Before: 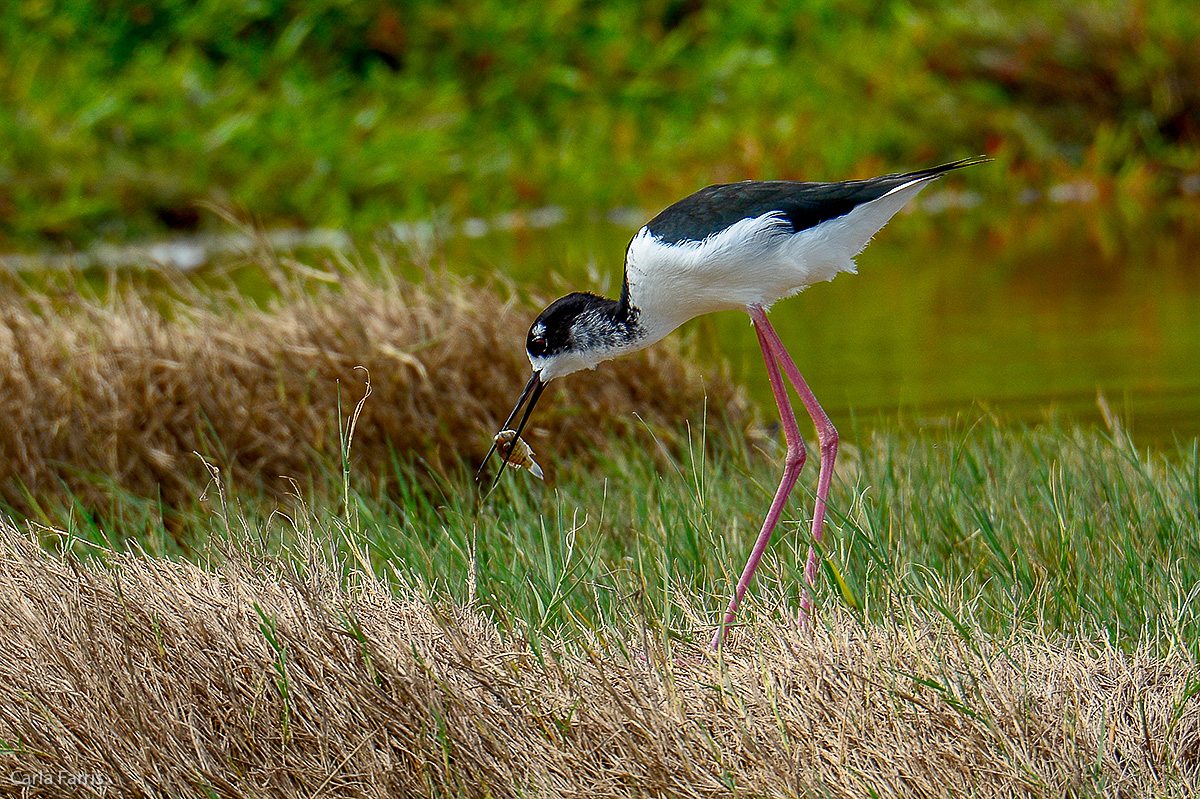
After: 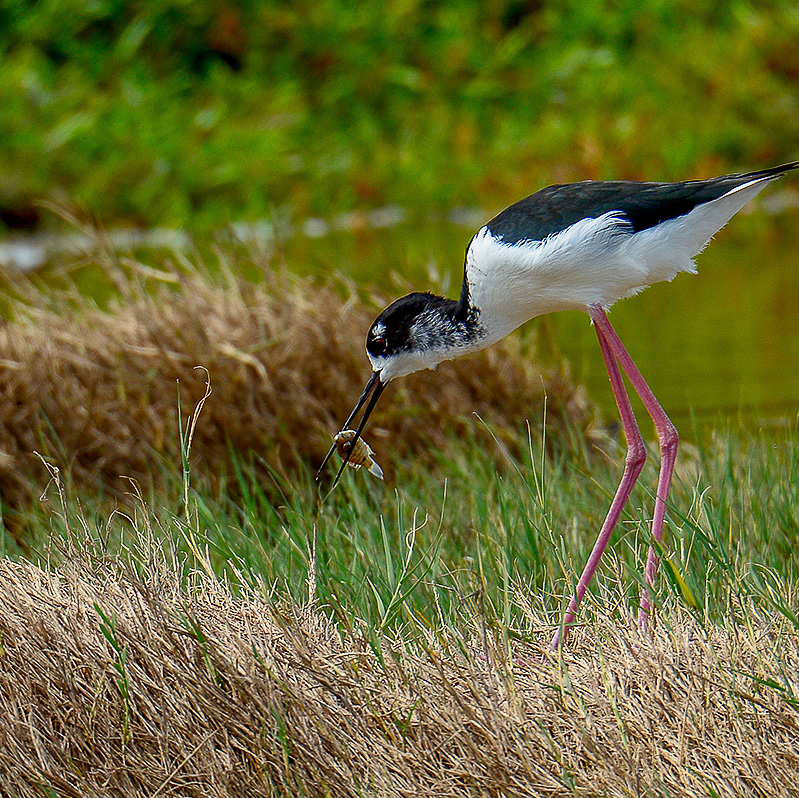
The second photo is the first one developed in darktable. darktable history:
exposure: exposure -0.07 EV, compensate highlight preservation false
crop and rotate: left 13.348%, right 20.042%
